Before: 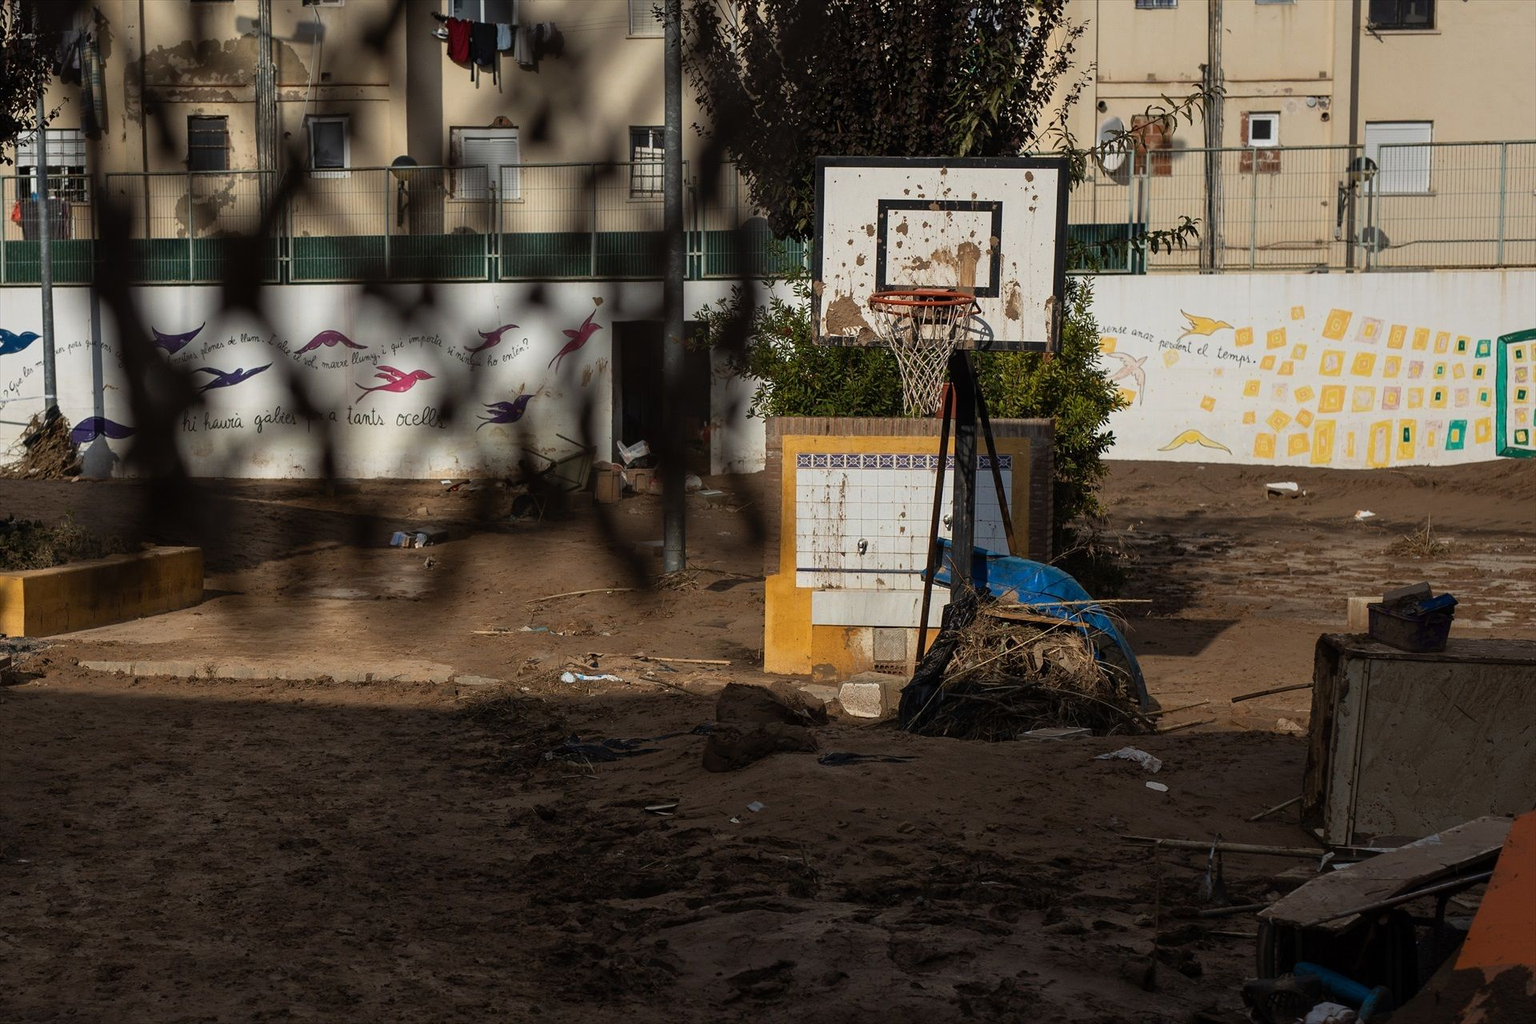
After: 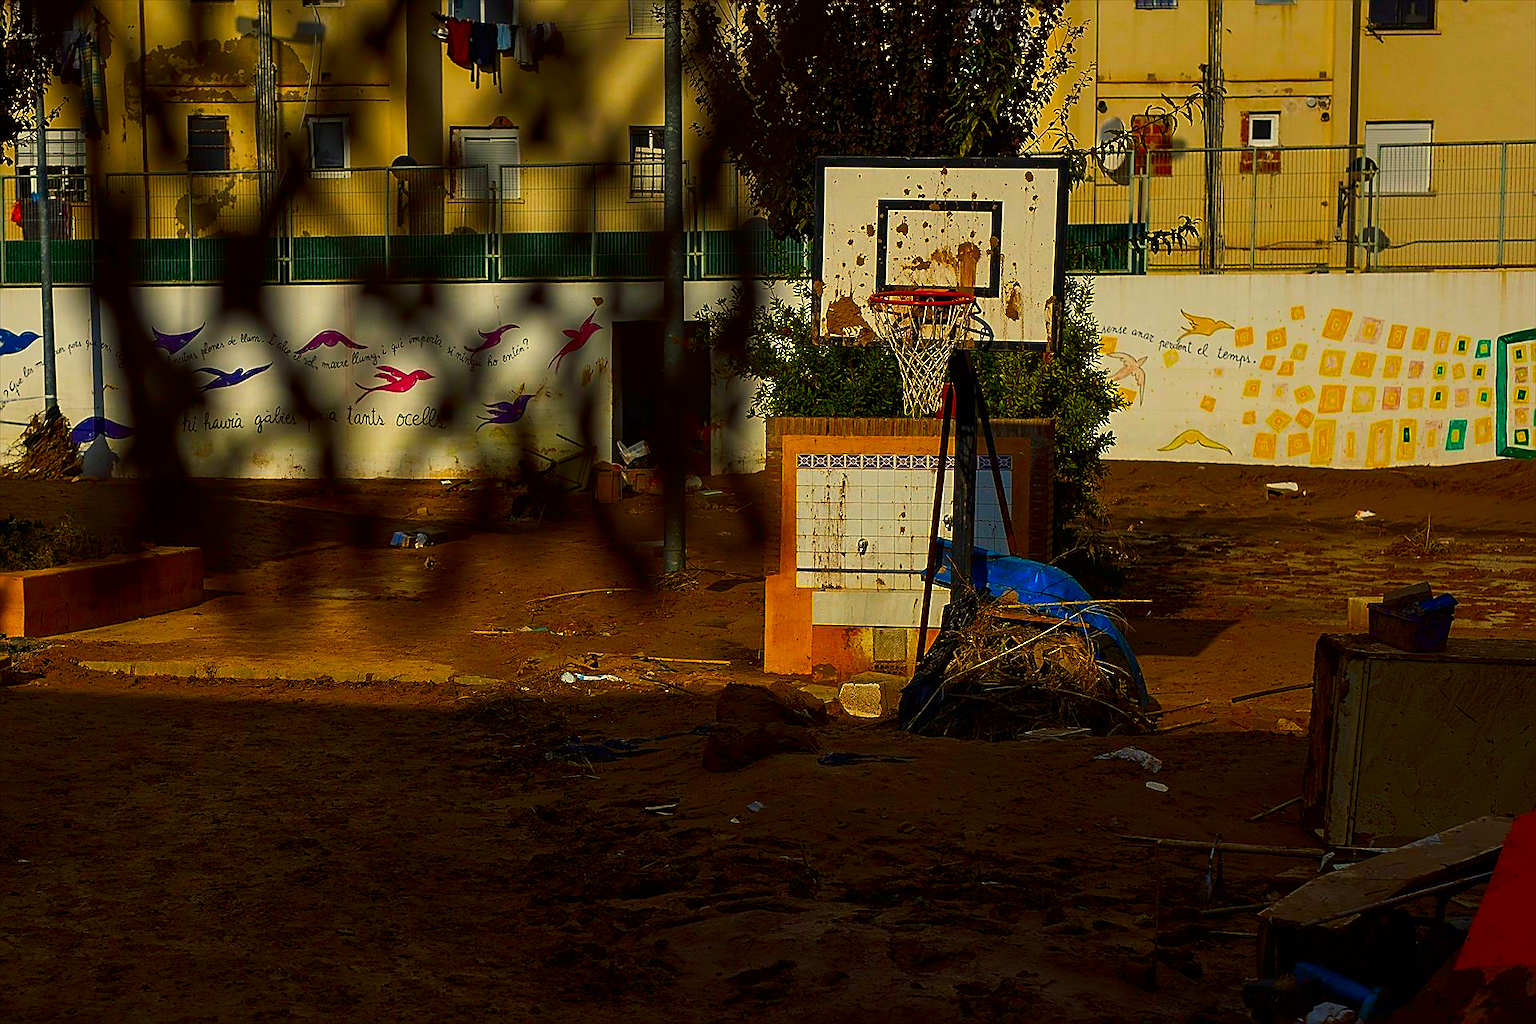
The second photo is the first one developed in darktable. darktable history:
contrast brightness saturation: brightness -0.215, saturation 0.076
sharpen: radius 1.419, amount 1.258, threshold 0.76
color balance rgb: highlights gain › chroma 2.393%, highlights gain › hue 35.79°, perceptual saturation grading › global saturation 30.571%
color correction: highlights a* -10.74, highlights b* 9.88, saturation 1.72
